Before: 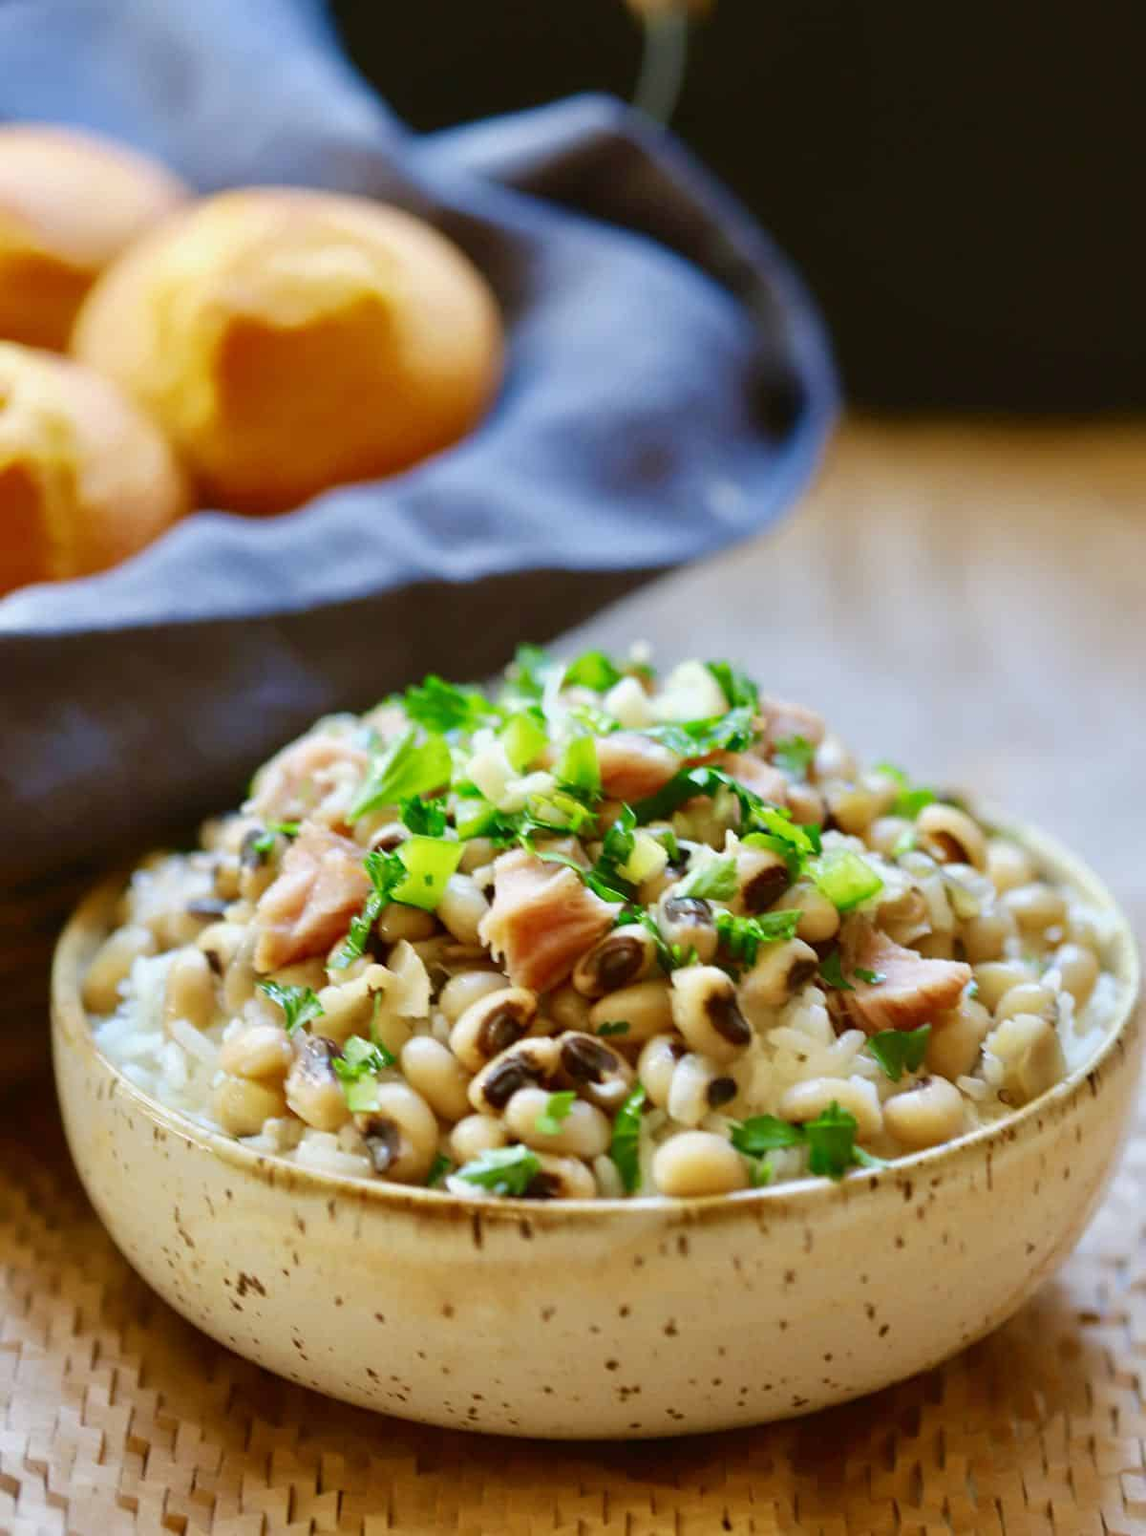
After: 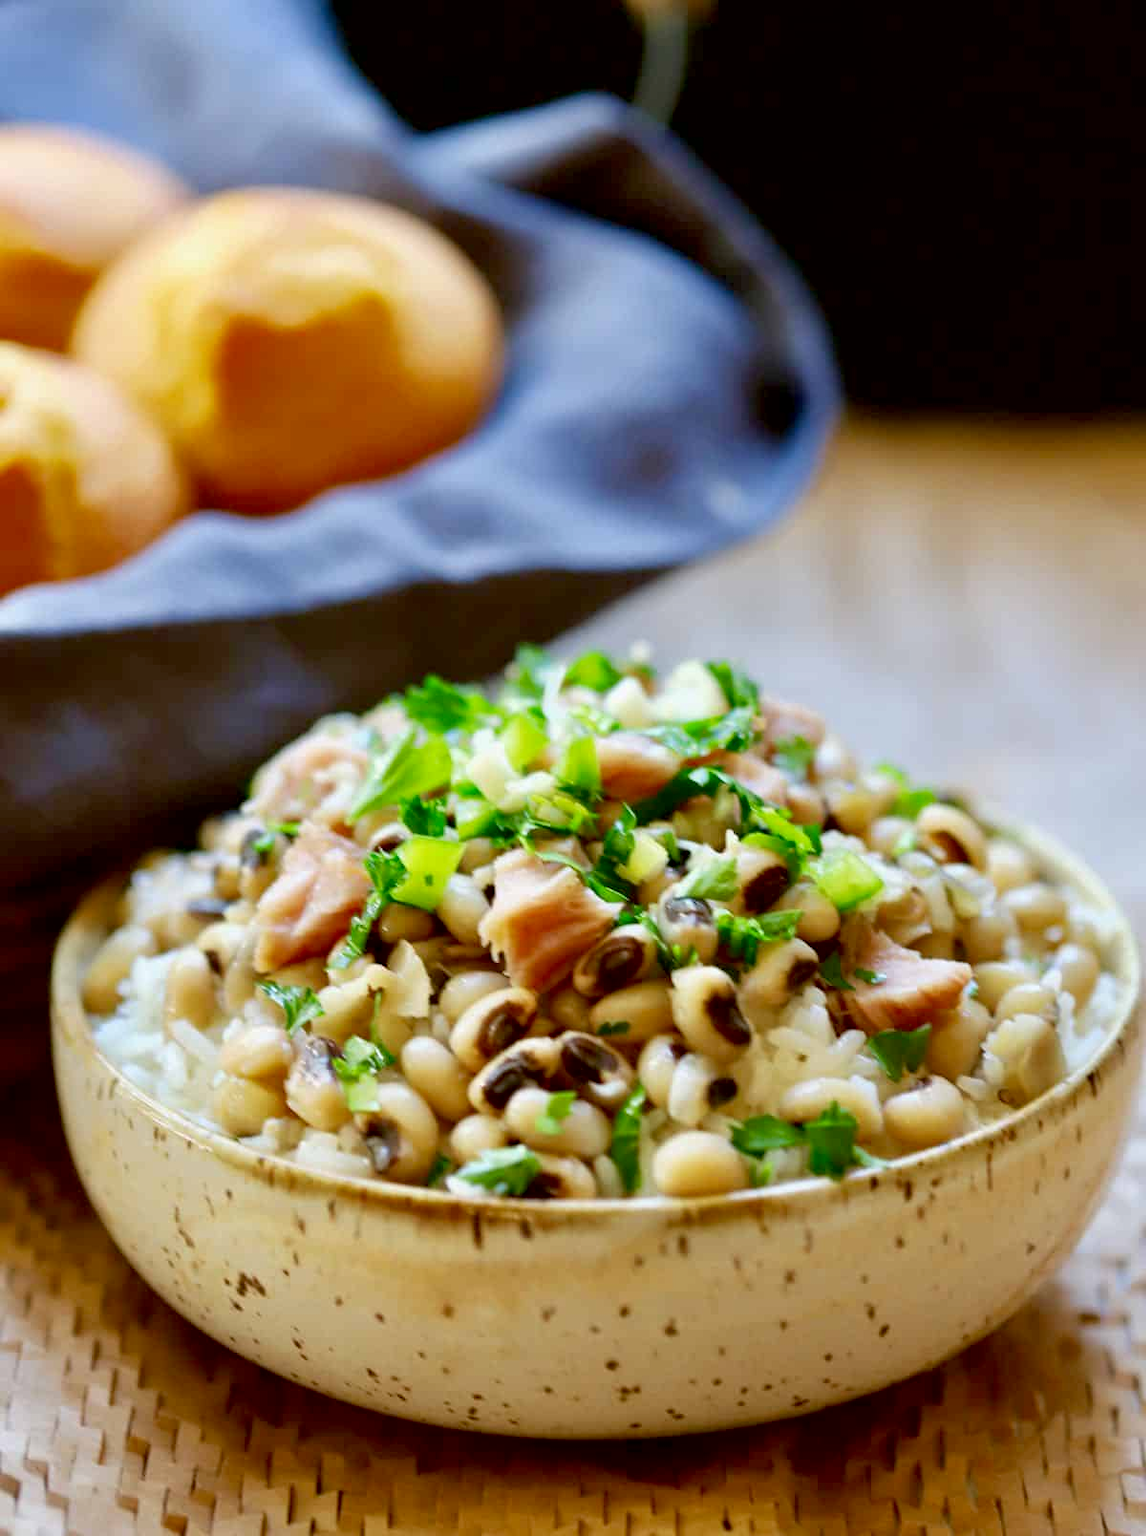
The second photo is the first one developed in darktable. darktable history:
local contrast: mode bilateral grid, contrast 20, coarseness 50, detail 102%, midtone range 0.2
exposure: black level correction 0.009, exposure 0.015 EV, compensate highlight preservation false
